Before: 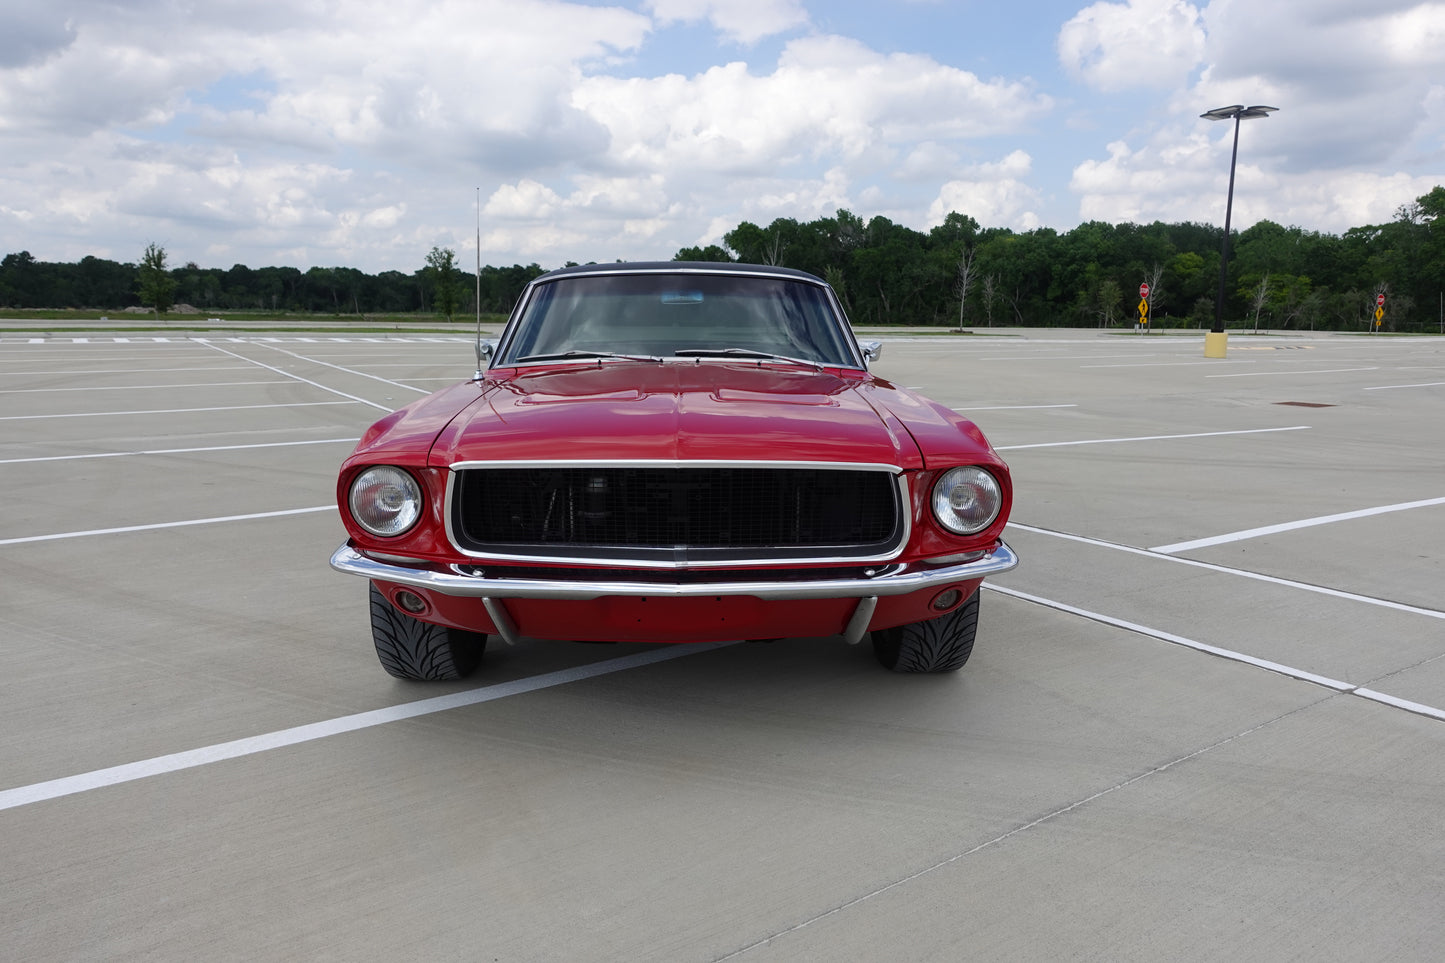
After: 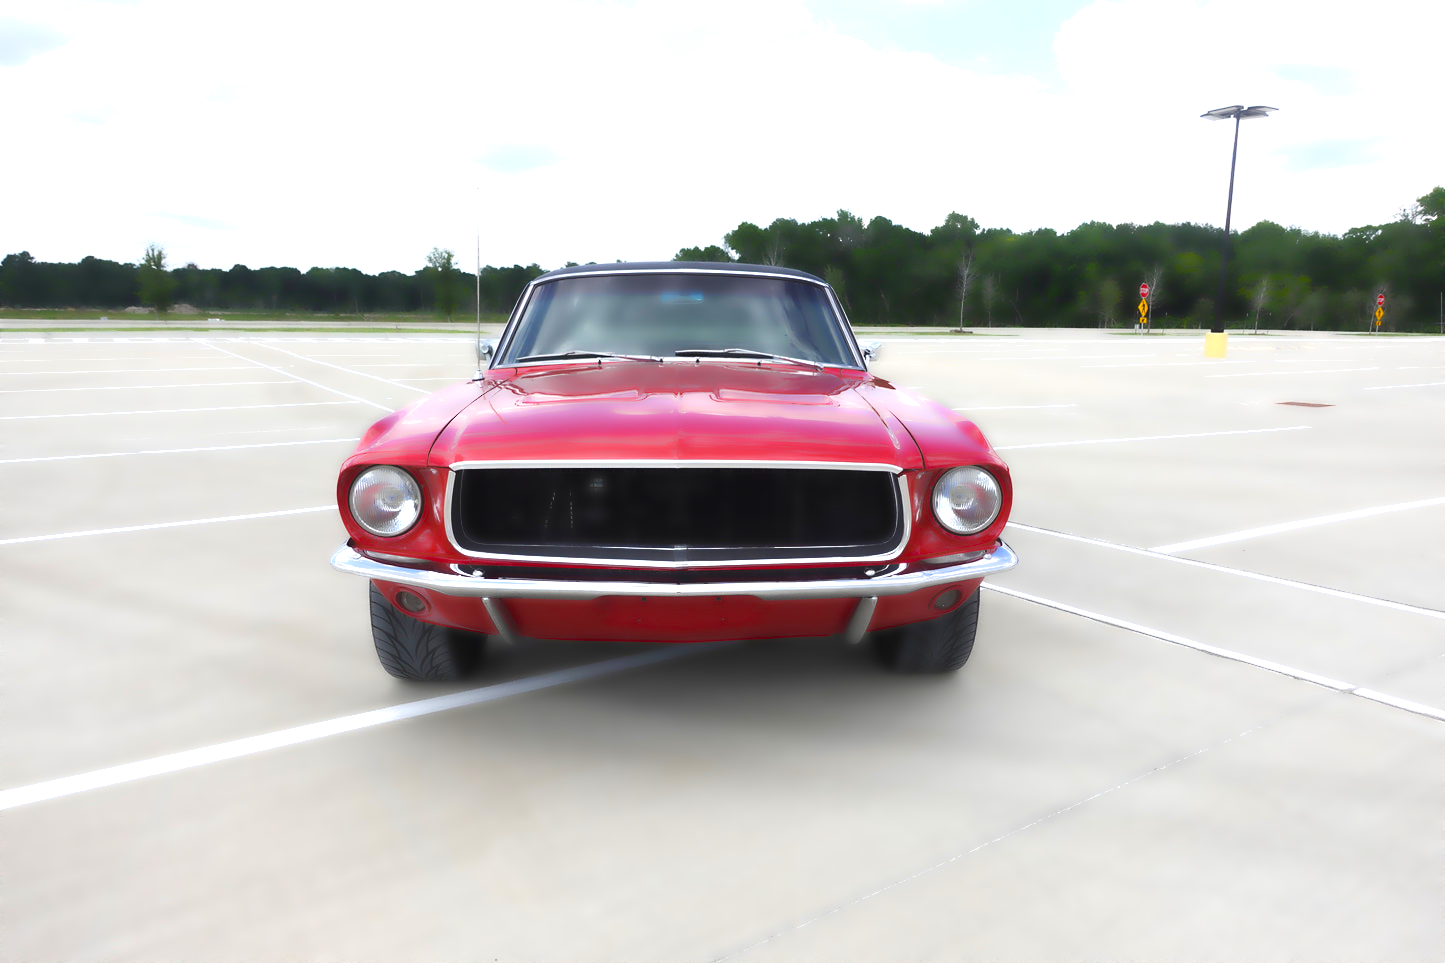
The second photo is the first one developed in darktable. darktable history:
lowpass: radius 4, soften with bilateral filter, unbound 0
exposure: black level correction 0, exposure 1.2 EV, compensate highlight preservation false
